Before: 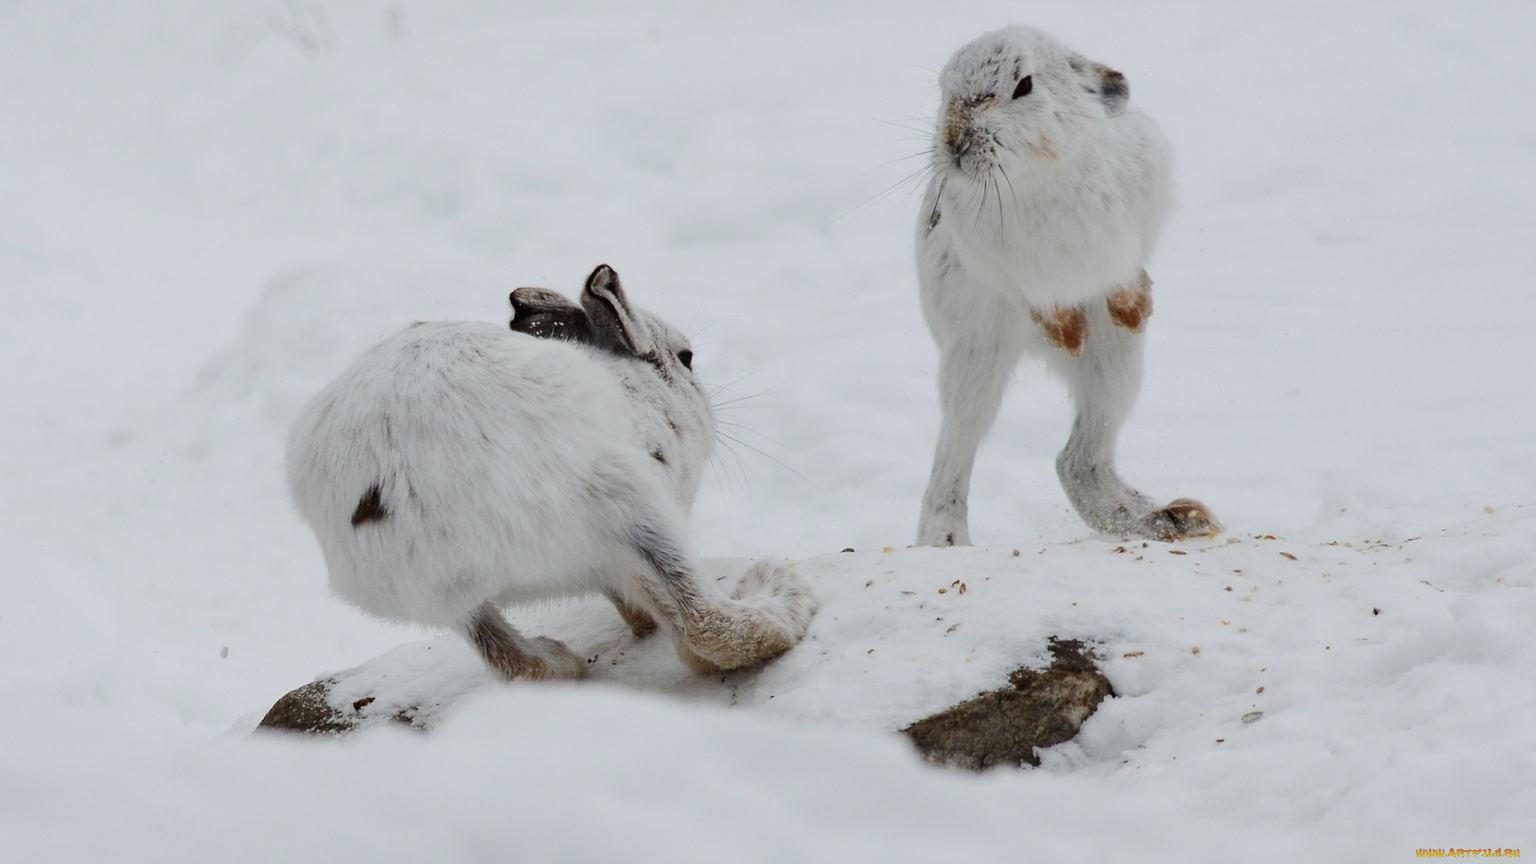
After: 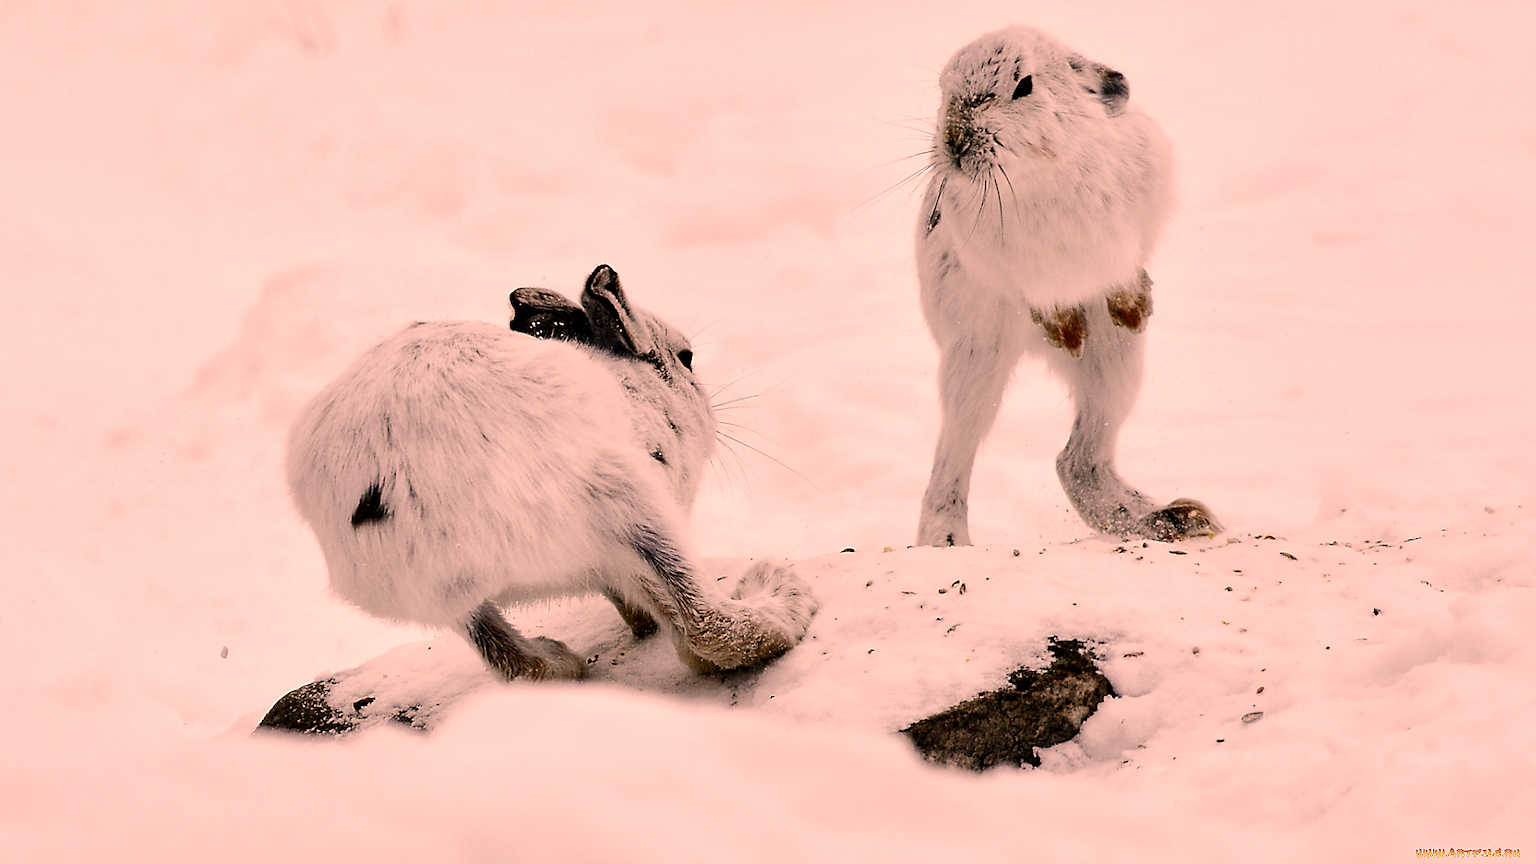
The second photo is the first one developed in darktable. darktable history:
tone curve: curves: ch0 [(0, 0) (0.003, 0) (0.011, 0.001) (0.025, 0.001) (0.044, 0.003) (0.069, 0.009) (0.1, 0.018) (0.136, 0.032) (0.177, 0.074) (0.224, 0.13) (0.277, 0.218) (0.335, 0.321) (0.399, 0.425) (0.468, 0.523) (0.543, 0.617) (0.623, 0.708) (0.709, 0.789) (0.801, 0.873) (0.898, 0.967) (1, 1)], preserve colors none
color balance rgb: highlights gain › chroma 2.064%, highlights gain › hue 289.69°, perceptual saturation grading › global saturation -32.011%
local contrast: mode bilateral grid, contrast 99, coarseness 99, detail 165%, midtone range 0.2
sharpen: radius 1.372, amount 1.259, threshold 0.844
color correction: highlights a* 22.24, highlights b* 22.21
